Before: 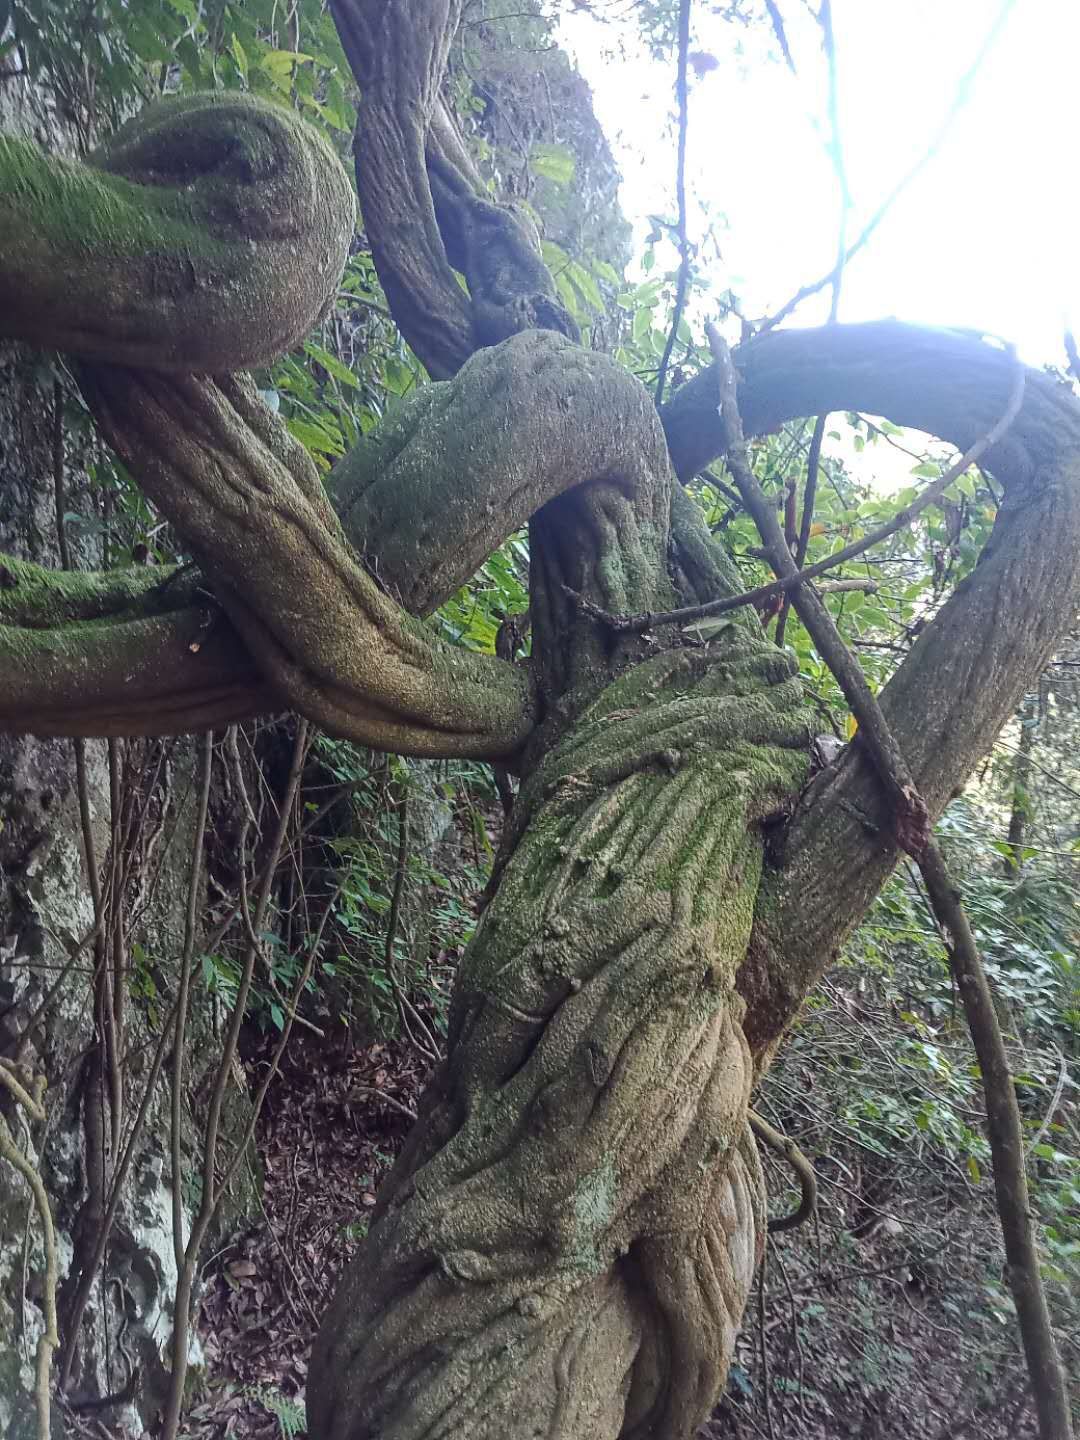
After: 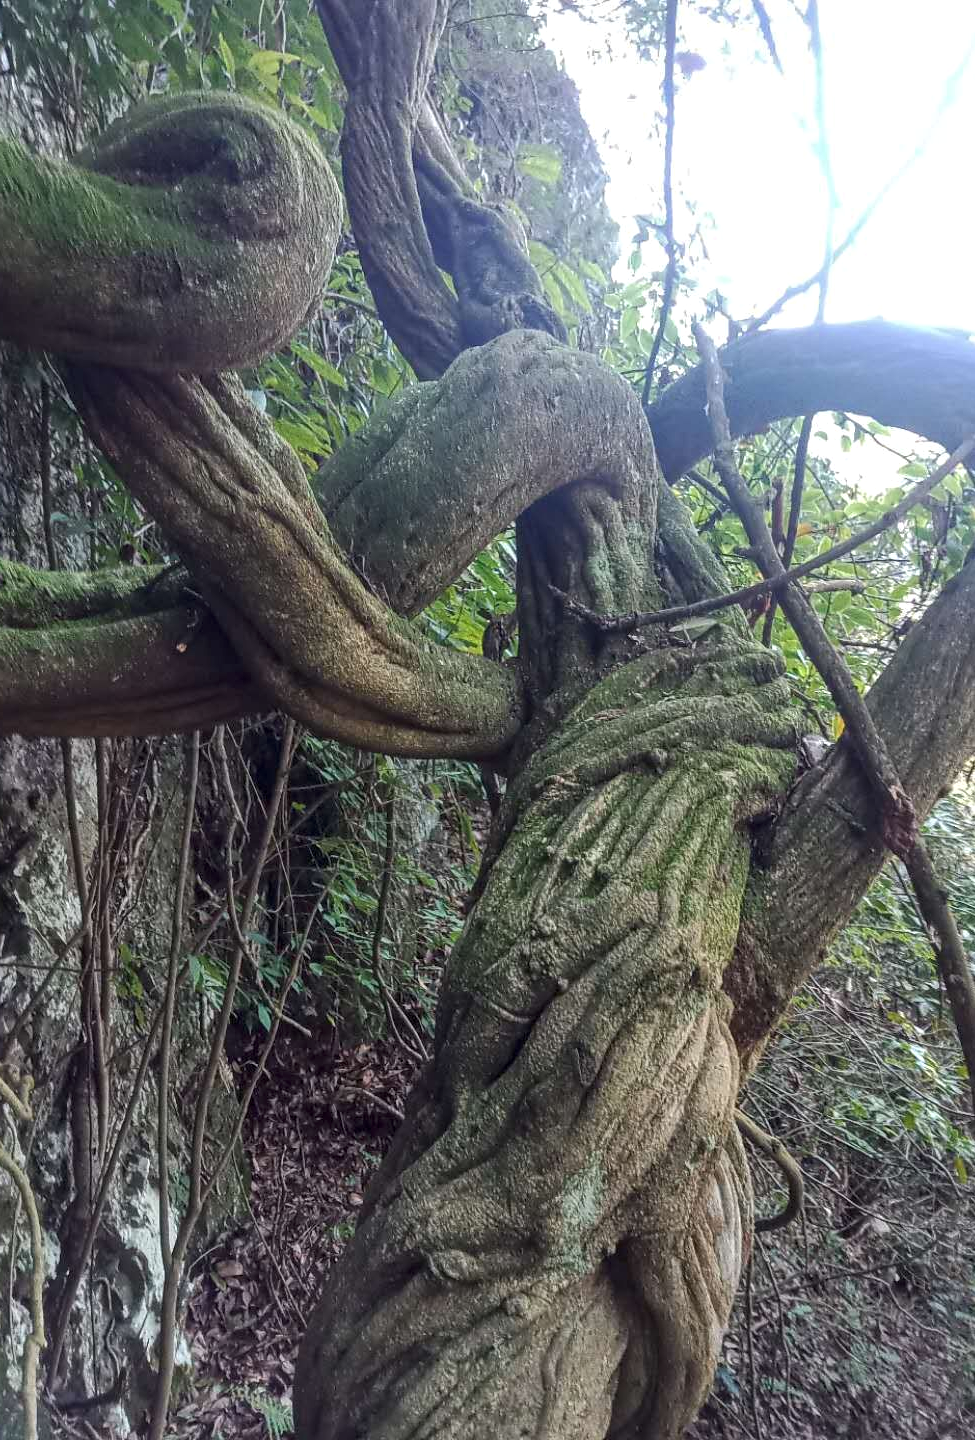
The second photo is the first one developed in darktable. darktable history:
local contrast: on, module defaults
crop and rotate: left 1.367%, right 8.333%
